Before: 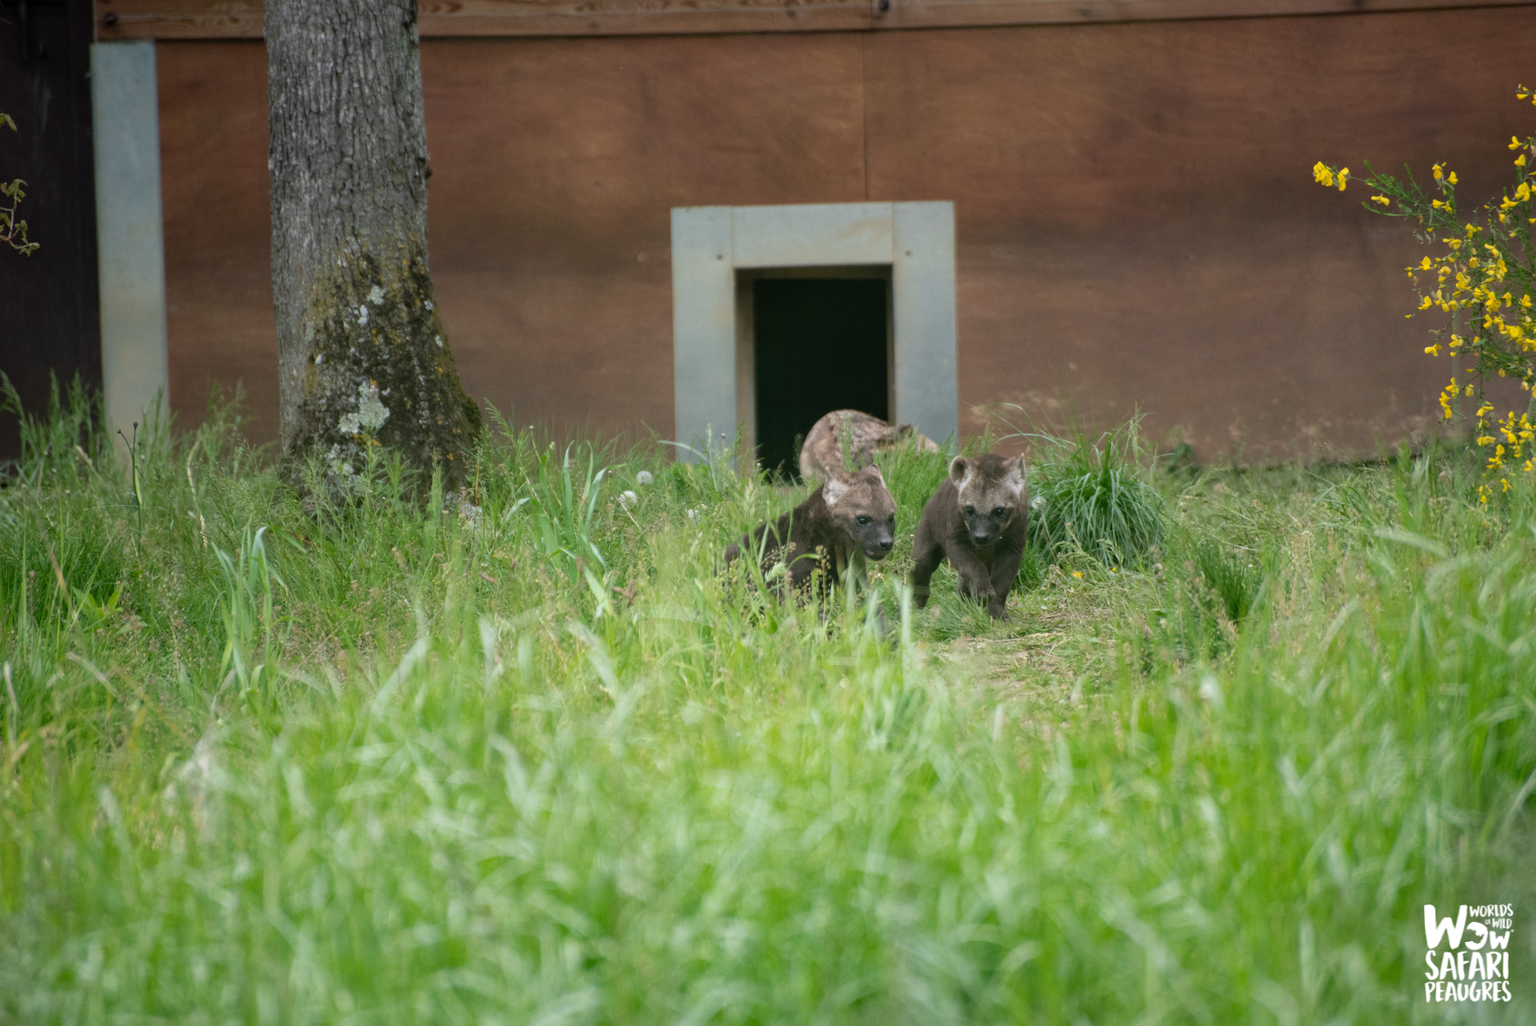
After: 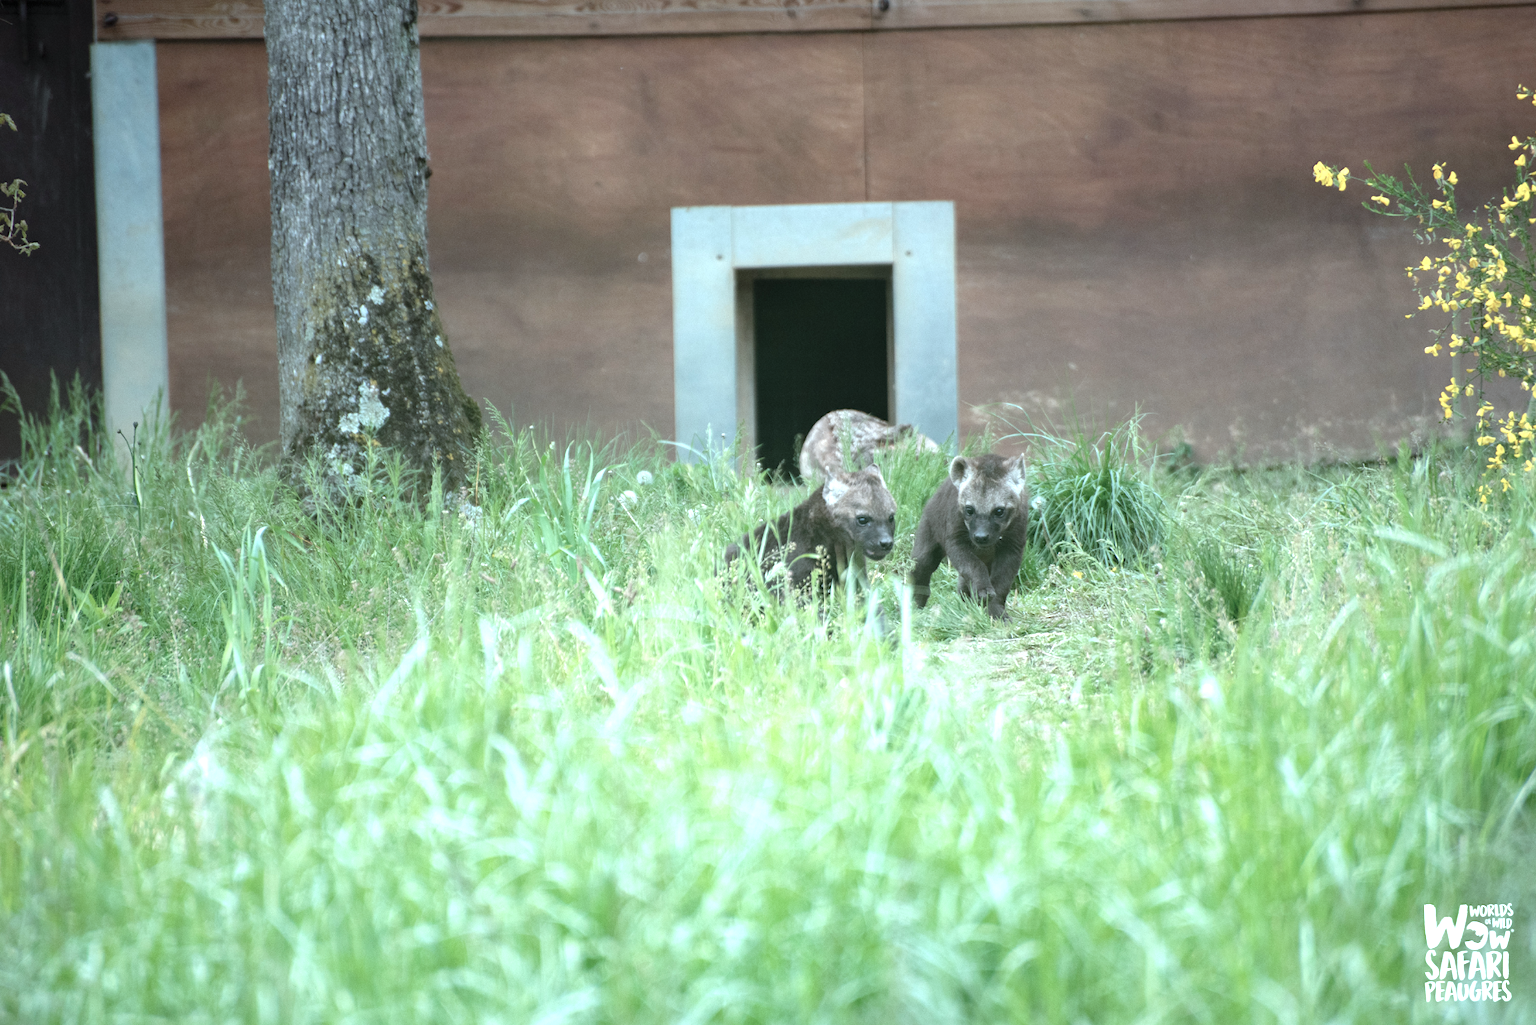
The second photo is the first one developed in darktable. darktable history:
exposure: black level correction 0, exposure 1.1 EV, compensate highlight preservation false
color correction: highlights a* -12.64, highlights b* -18.1, saturation 0.7
